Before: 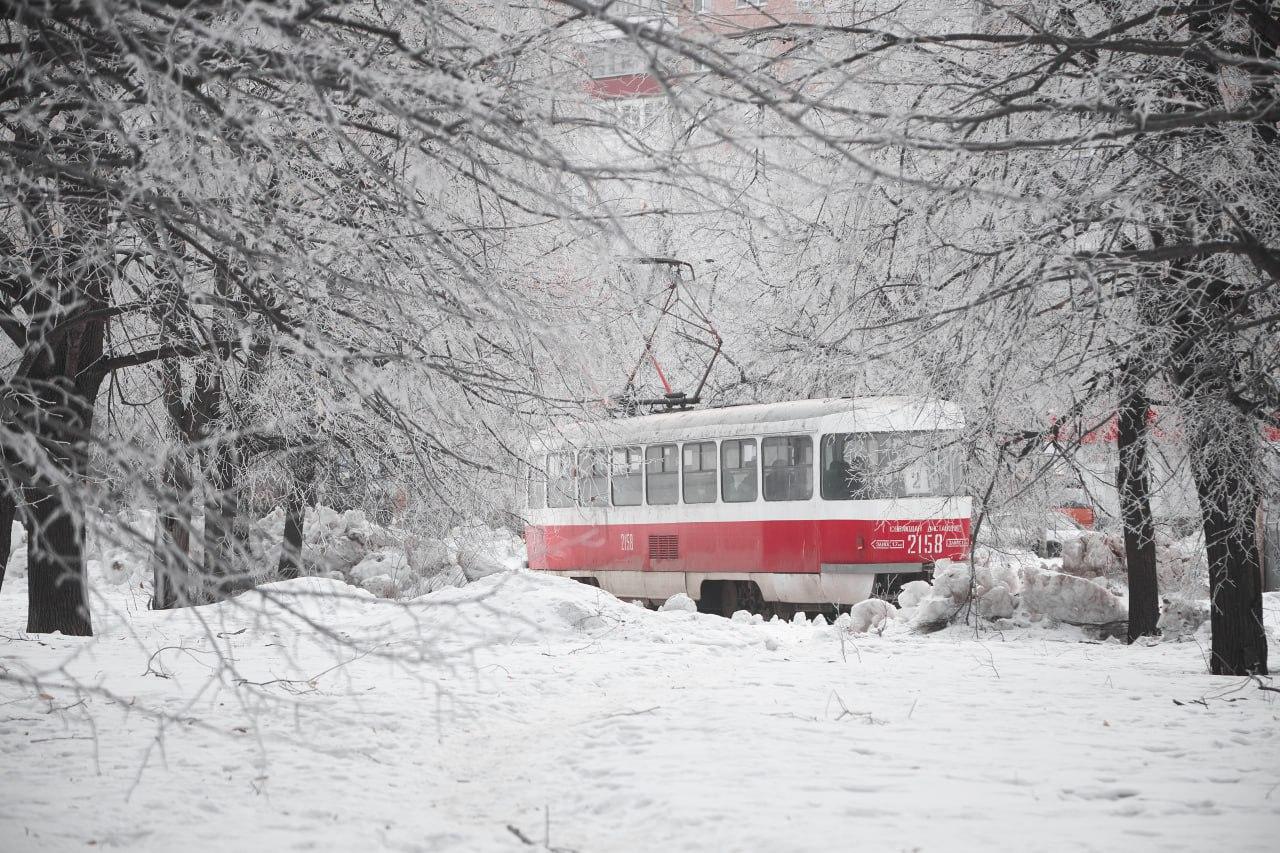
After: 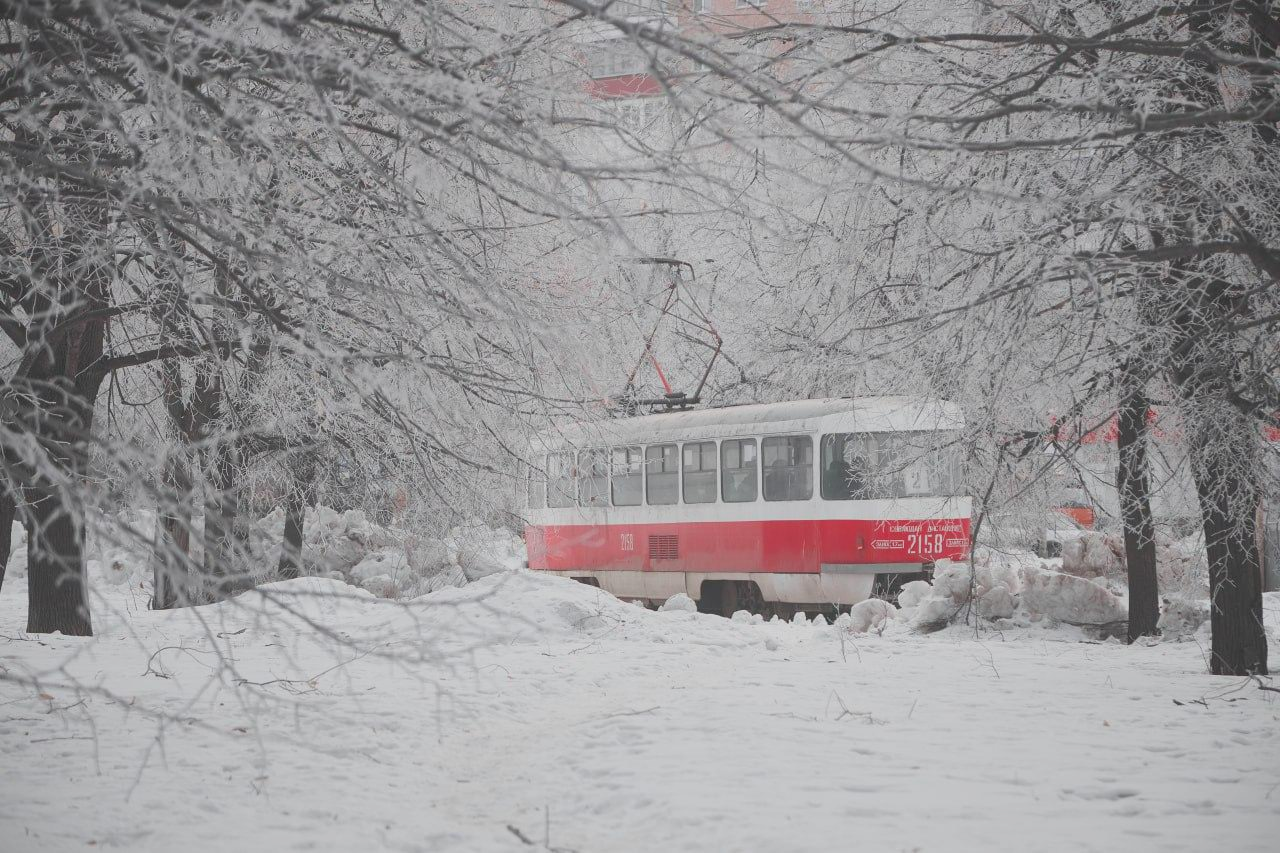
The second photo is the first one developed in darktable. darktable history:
contrast brightness saturation: contrast -0.295
